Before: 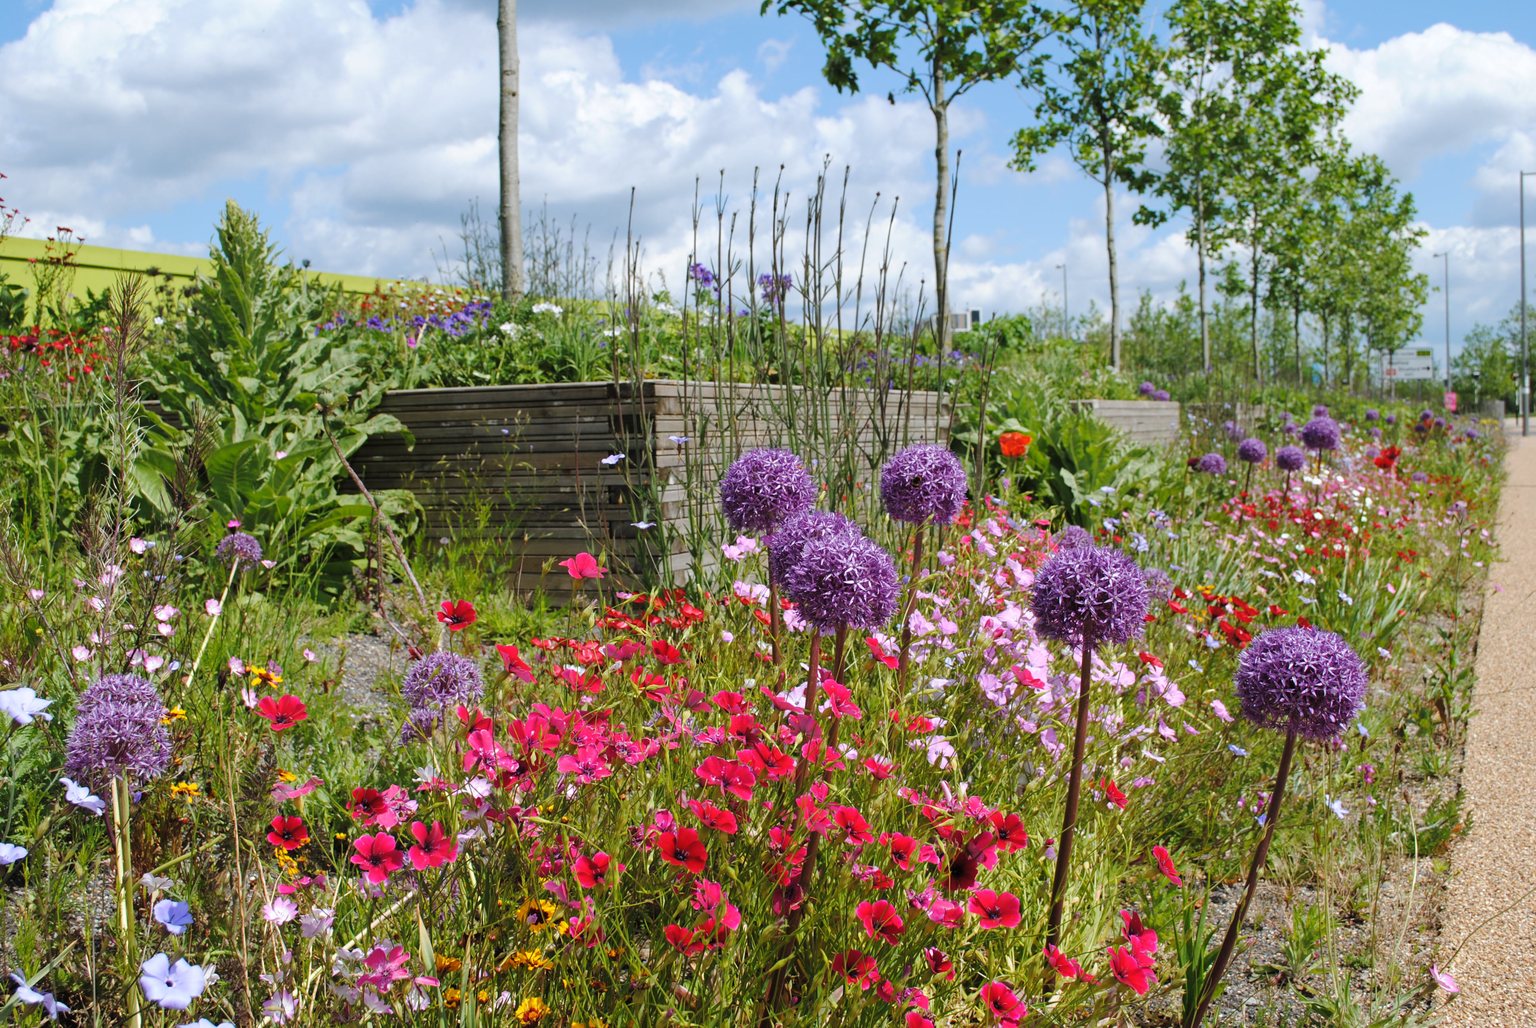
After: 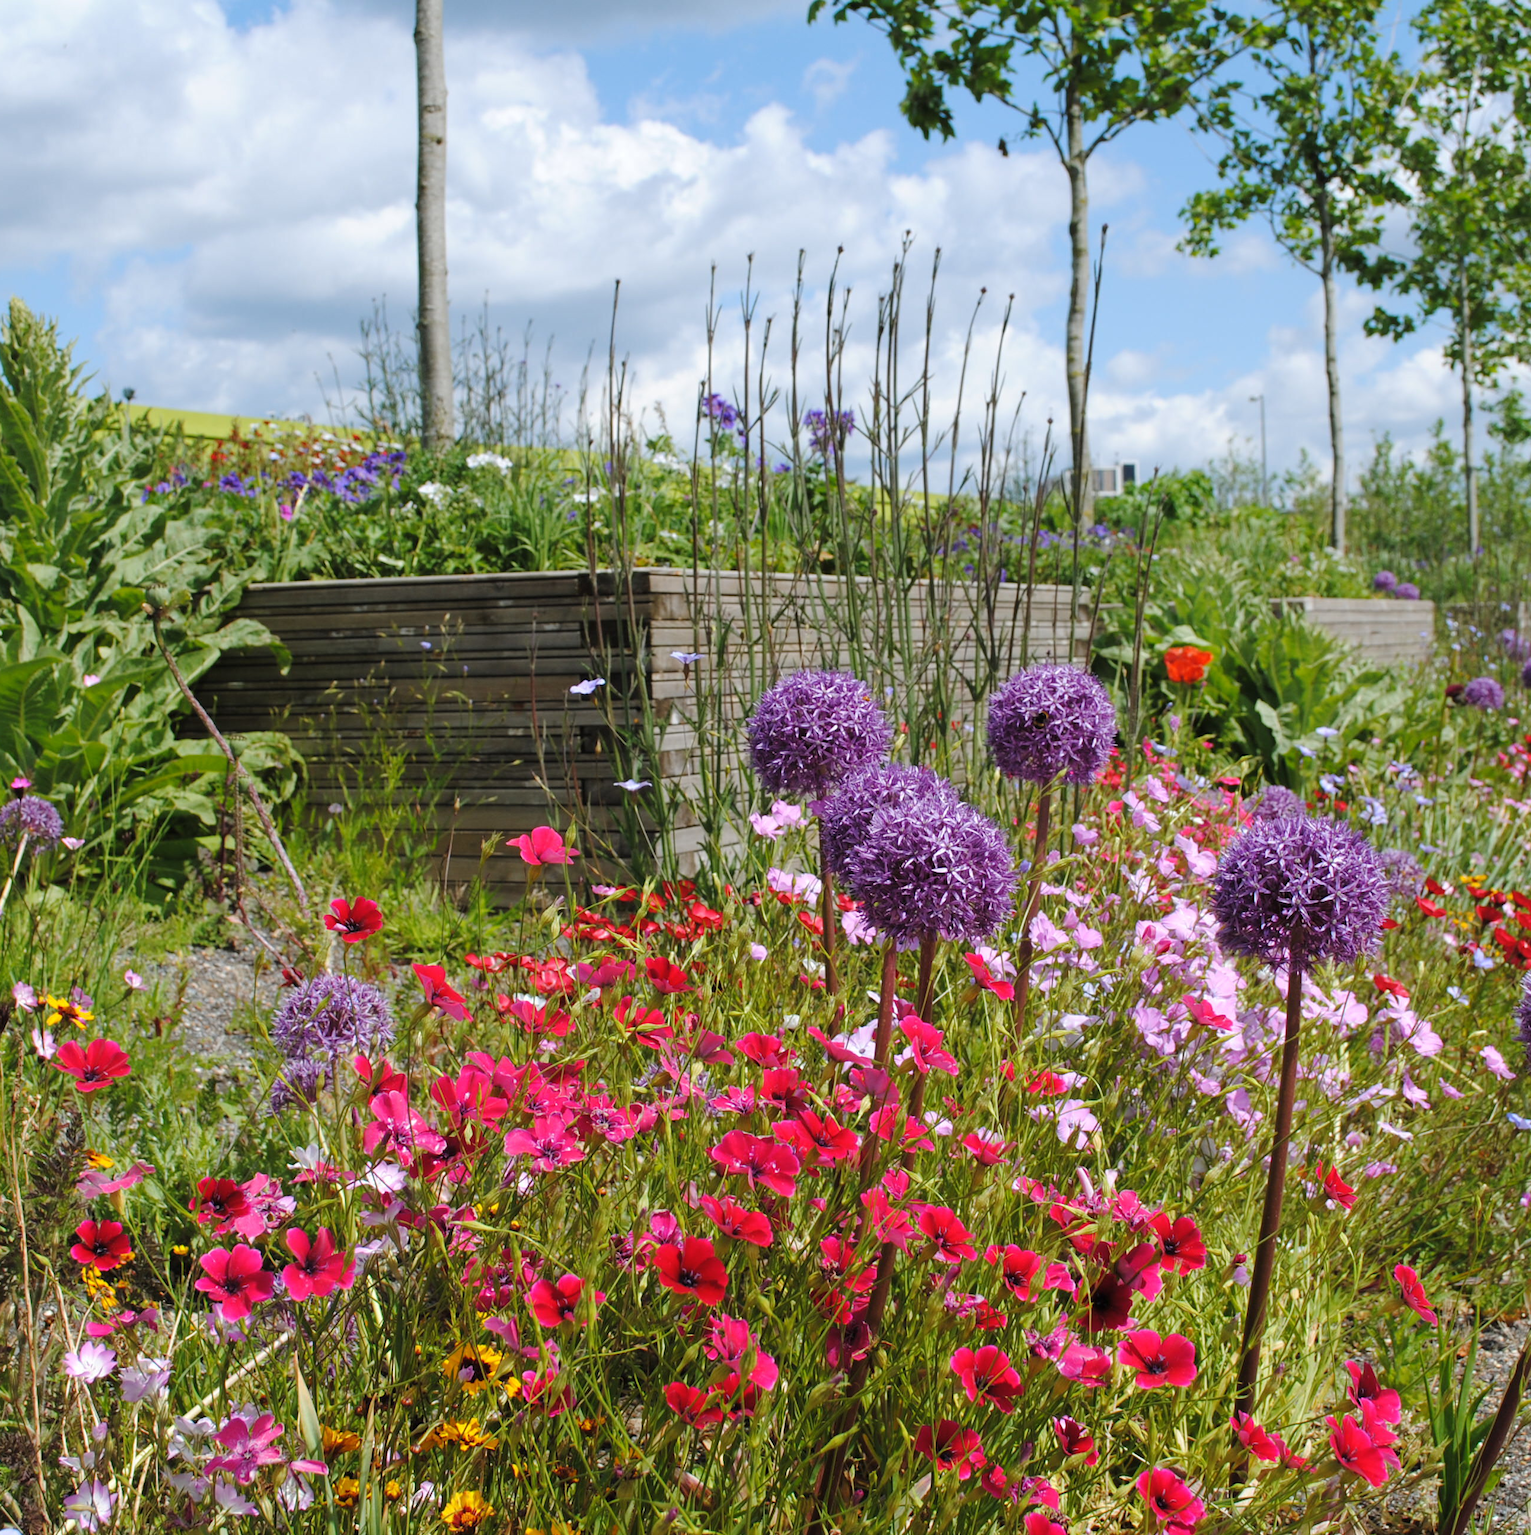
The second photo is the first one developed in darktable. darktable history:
crop and rotate: left 14.352%, right 18.936%
